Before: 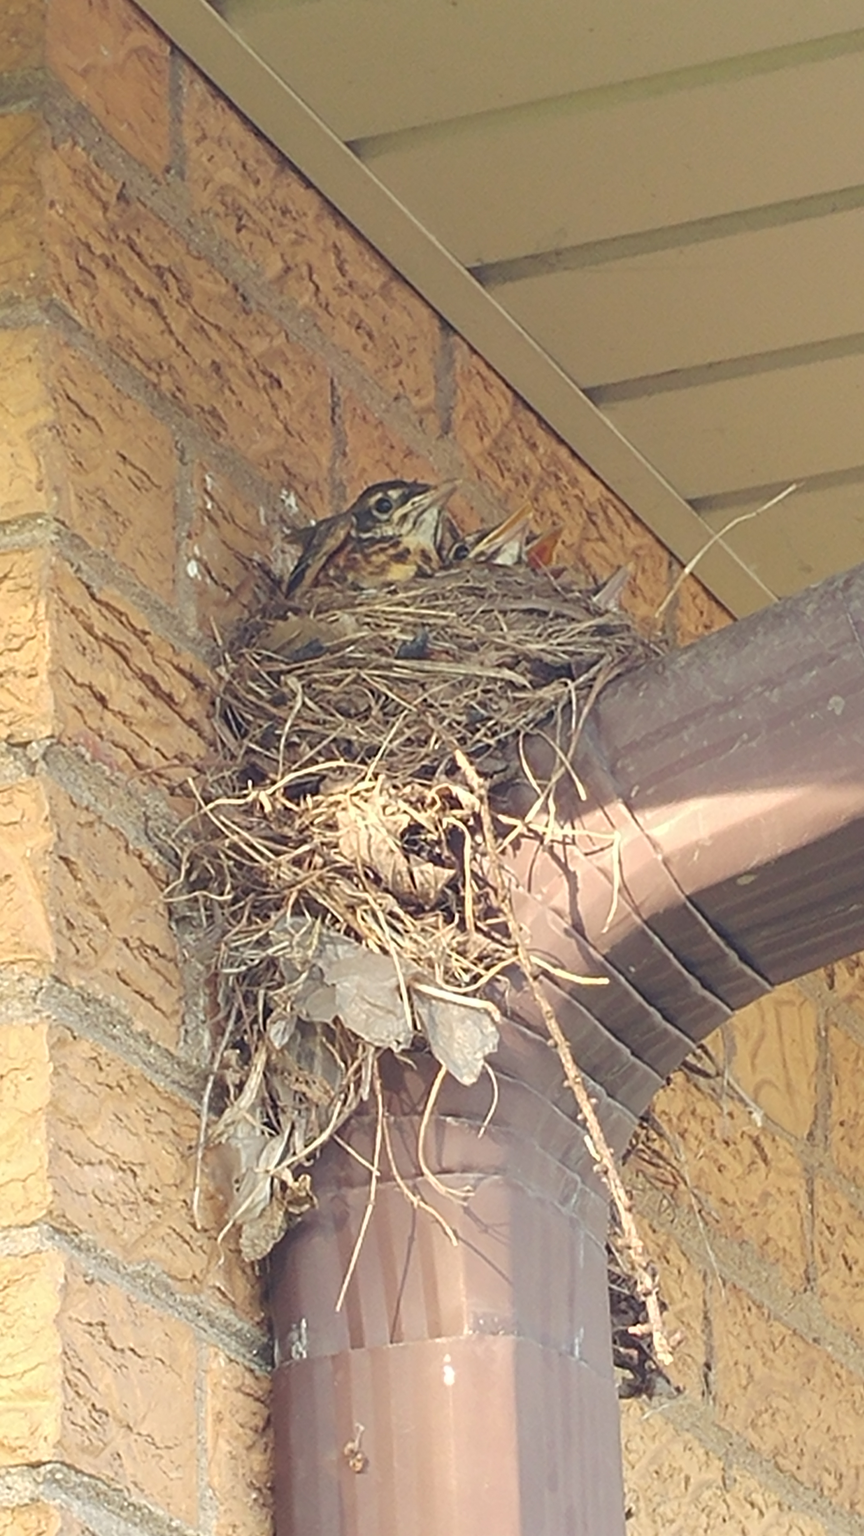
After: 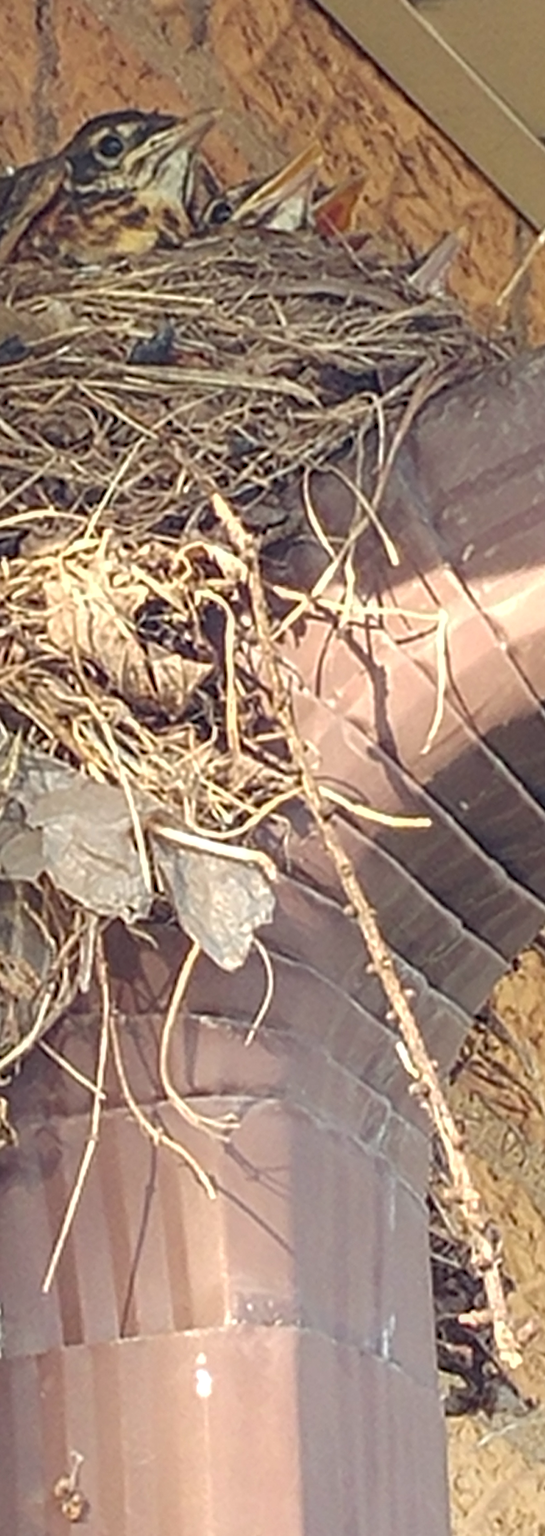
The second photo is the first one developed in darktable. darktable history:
crop: left 35.432%, top 26.233%, right 20.145%, bottom 3.432%
haze removal: compatibility mode true, adaptive false
local contrast: on, module defaults
